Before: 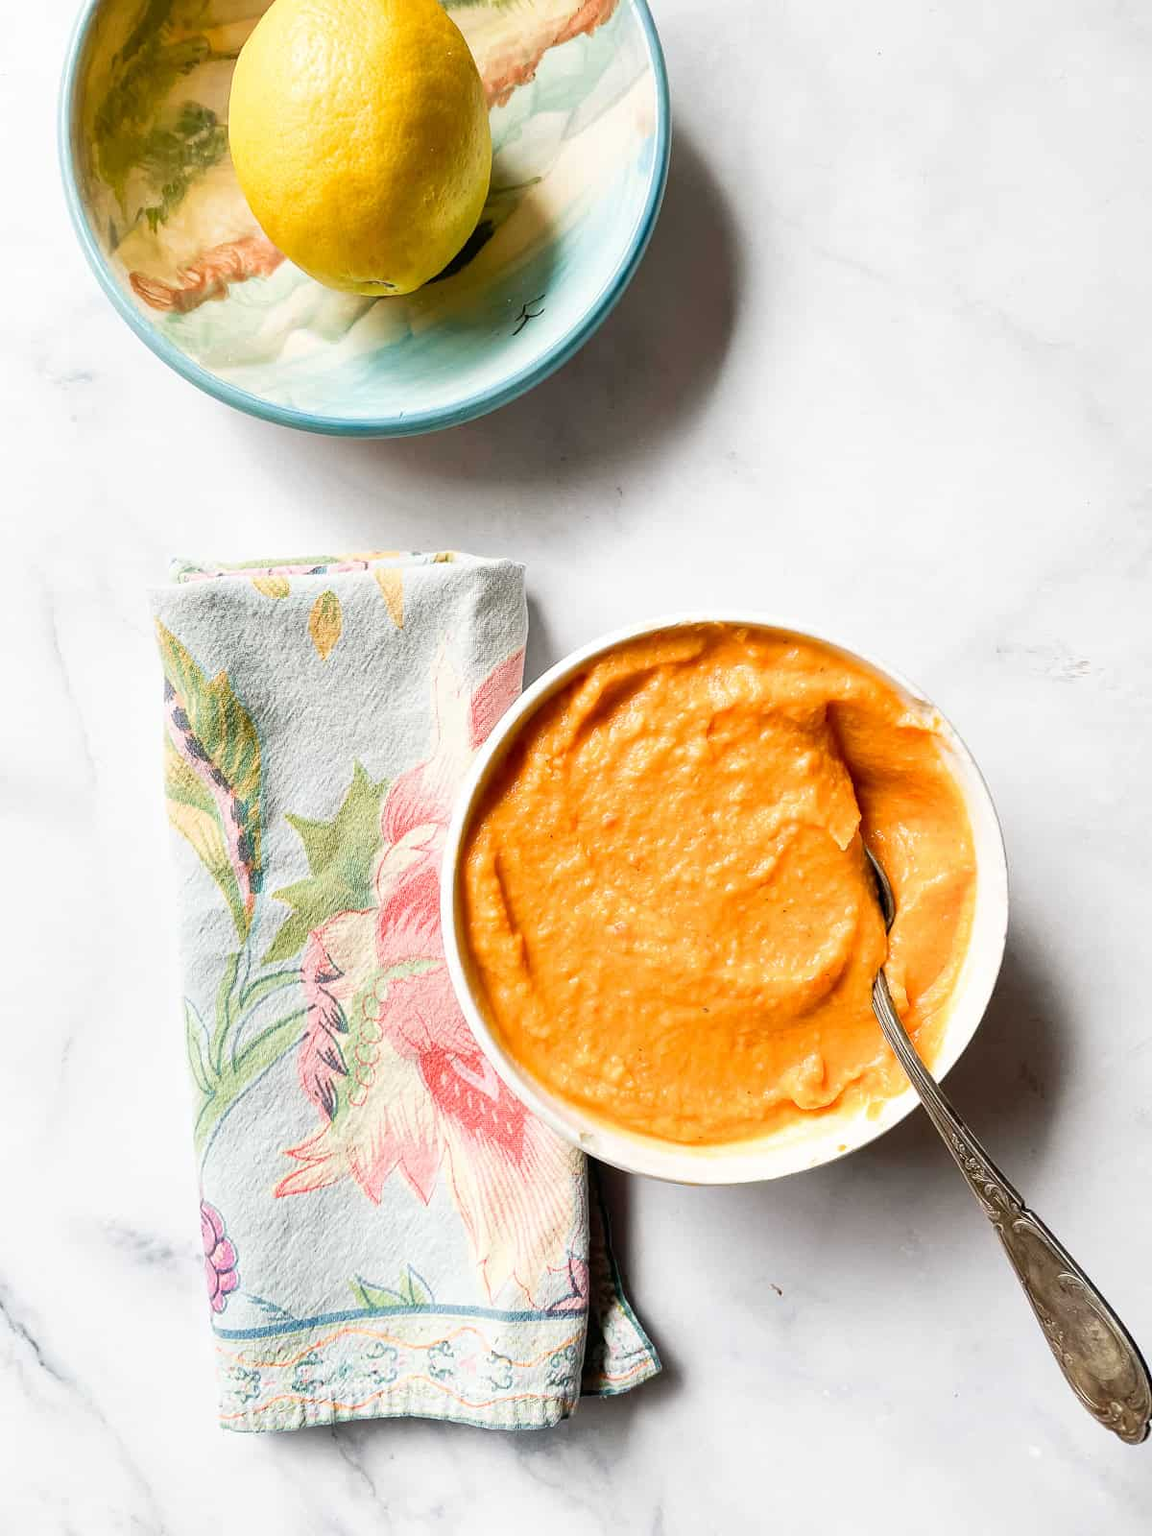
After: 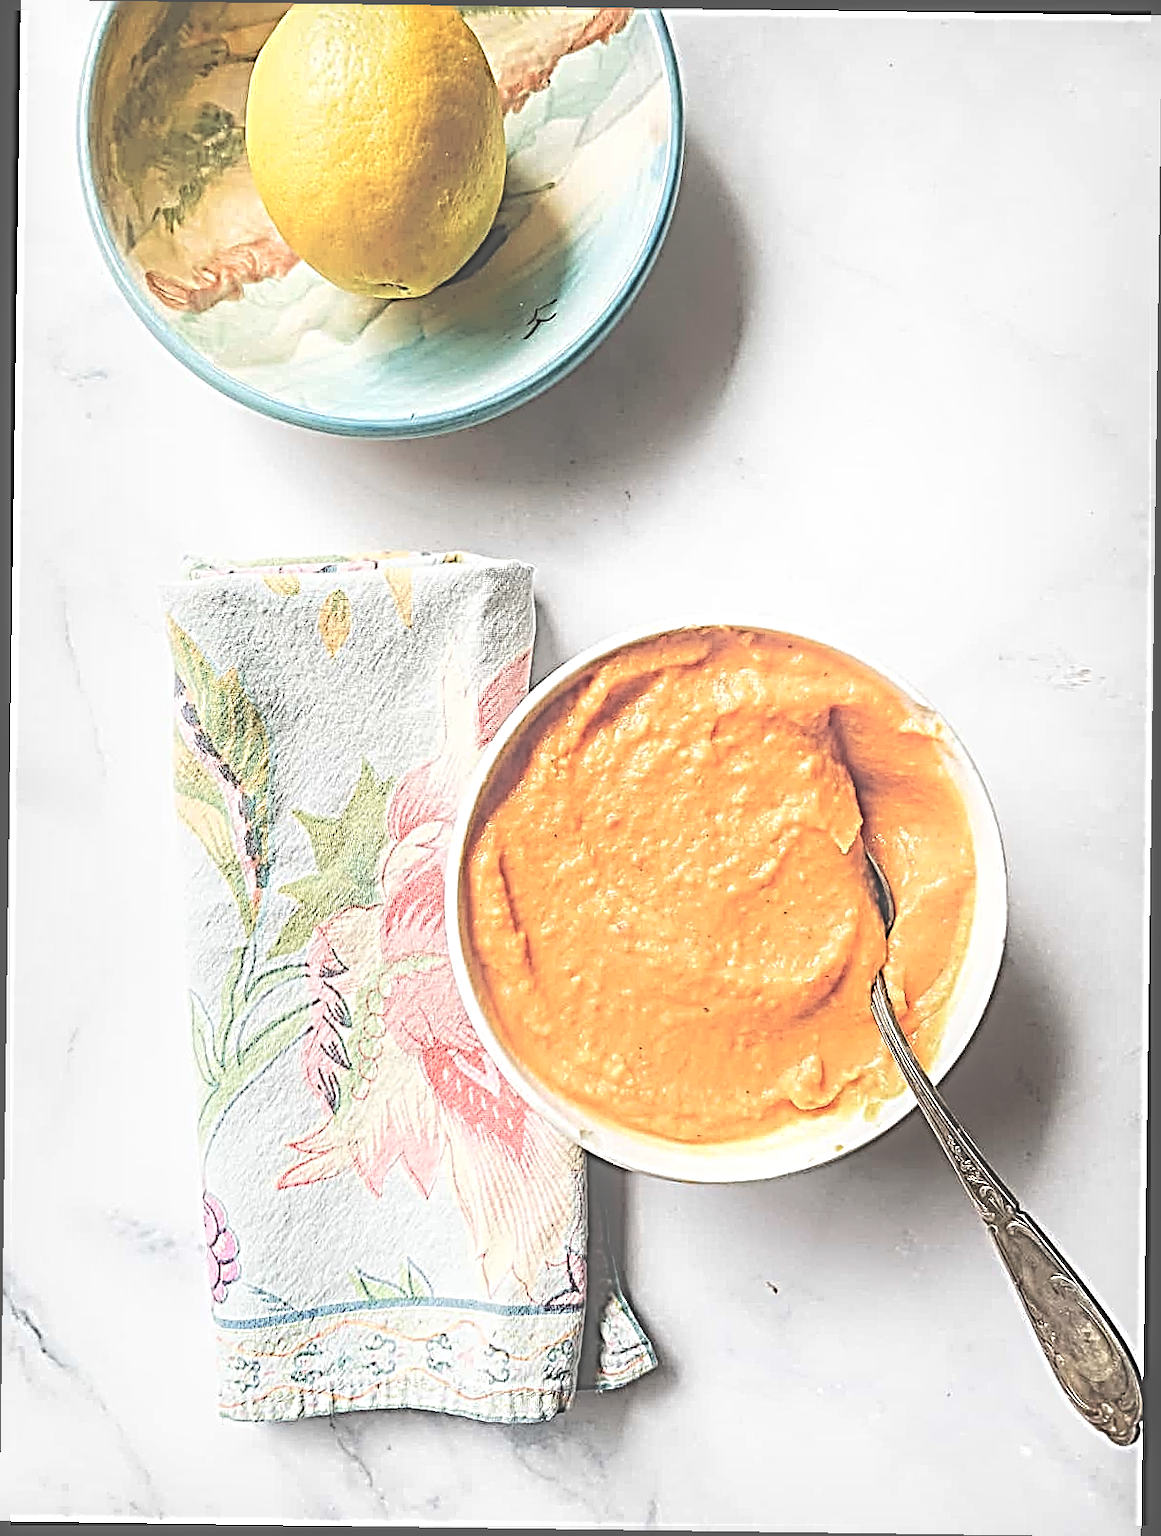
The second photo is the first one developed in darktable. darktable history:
exposure: black level correction -0.087, compensate highlight preservation false
sharpen: radius 4.001, amount 2
local contrast: on, module defaults
rotate and perspective: rotation 0.8°, automatic cropping off
shadows and highlights: shadows -24.28, highlights 49.77, soften with gaussian
